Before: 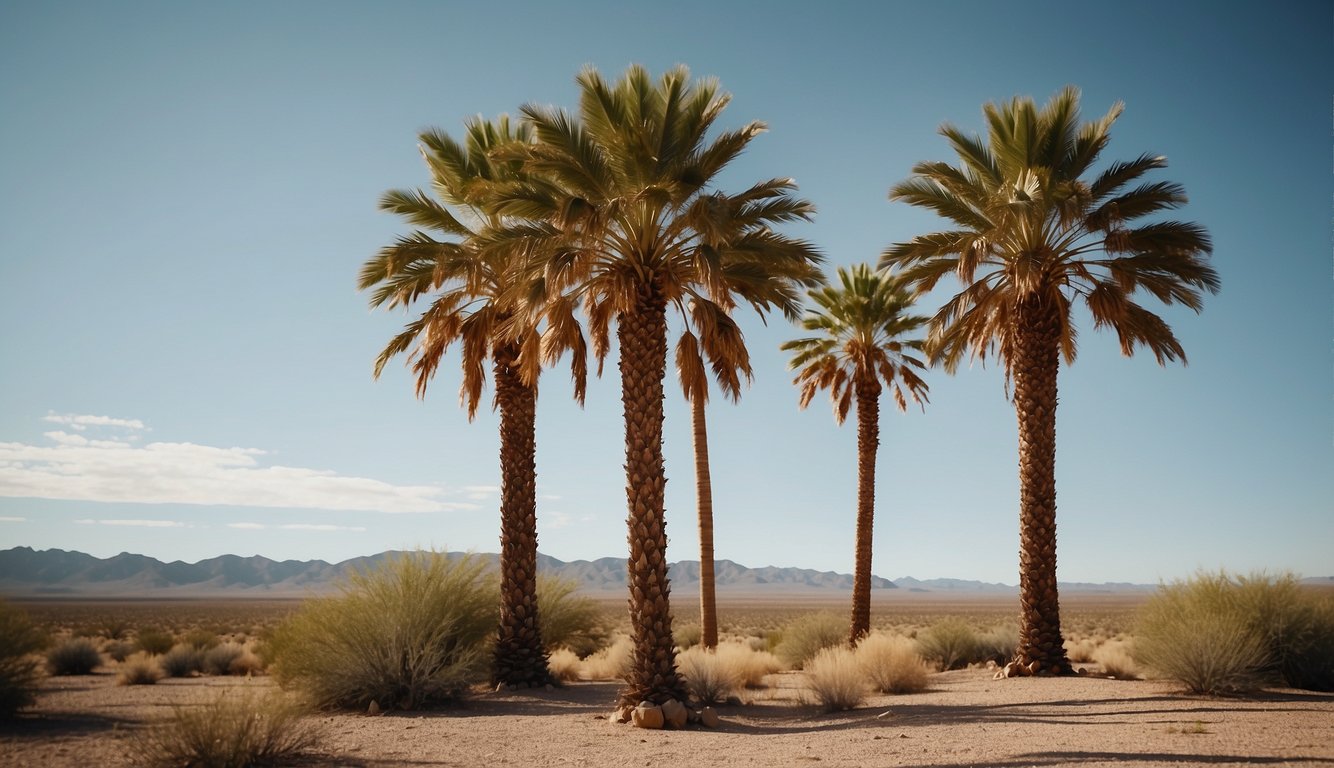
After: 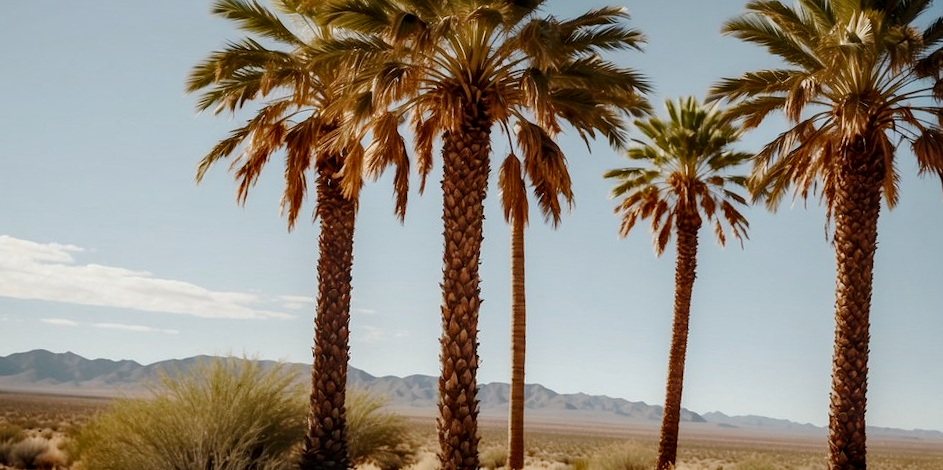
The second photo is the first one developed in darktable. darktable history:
tone curve: curves: ch0 [(0, 0) (0.003, 0.006) (0.011, 0.014) (0.025, 0.024) (0.044, 0.035) (0.069, 0.046) (0.1, 0.074) (0.136, 0.115) (0.177, 0.161) (0.224, 0.226) (0.277, 0.293) (0.335, 0.364) (0.399, 0.441) (0.468, 0.52) (0.543, 0.58) (0.623, 0.657) (0.709, 0.72) (0.801, 0.794) (0.898, 0.883) (1, 1)], preserve colors none
local contrast: highlights 35%, detail 135%
crop and rotate: angle -3.37°, left 9.79%, top 20.73%, right 12.42%, bottom 11.82%
